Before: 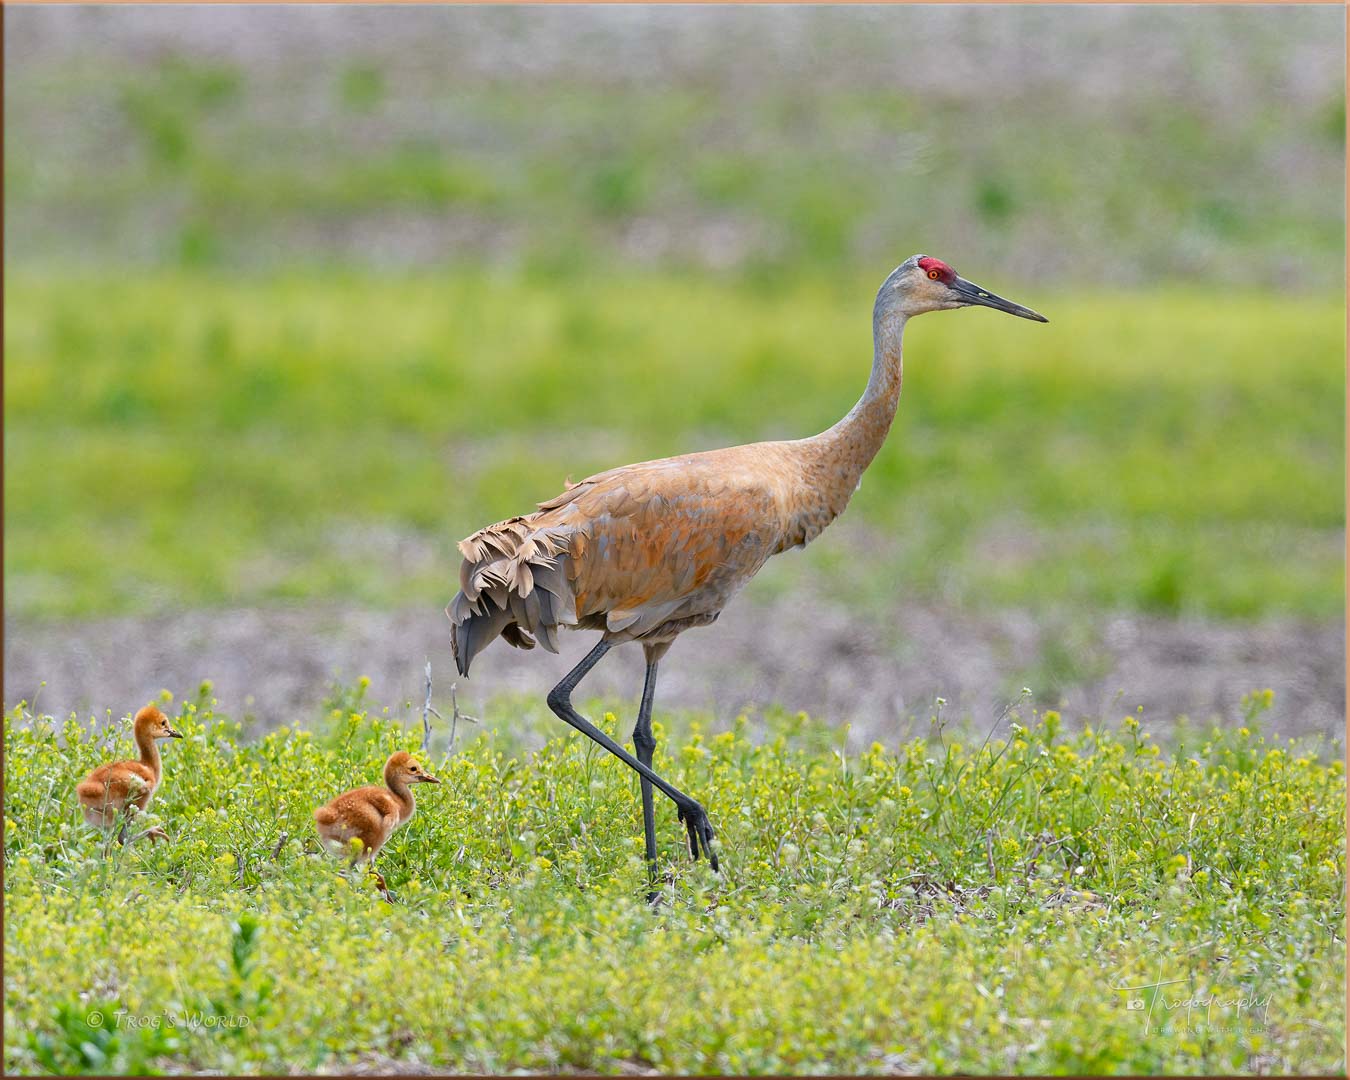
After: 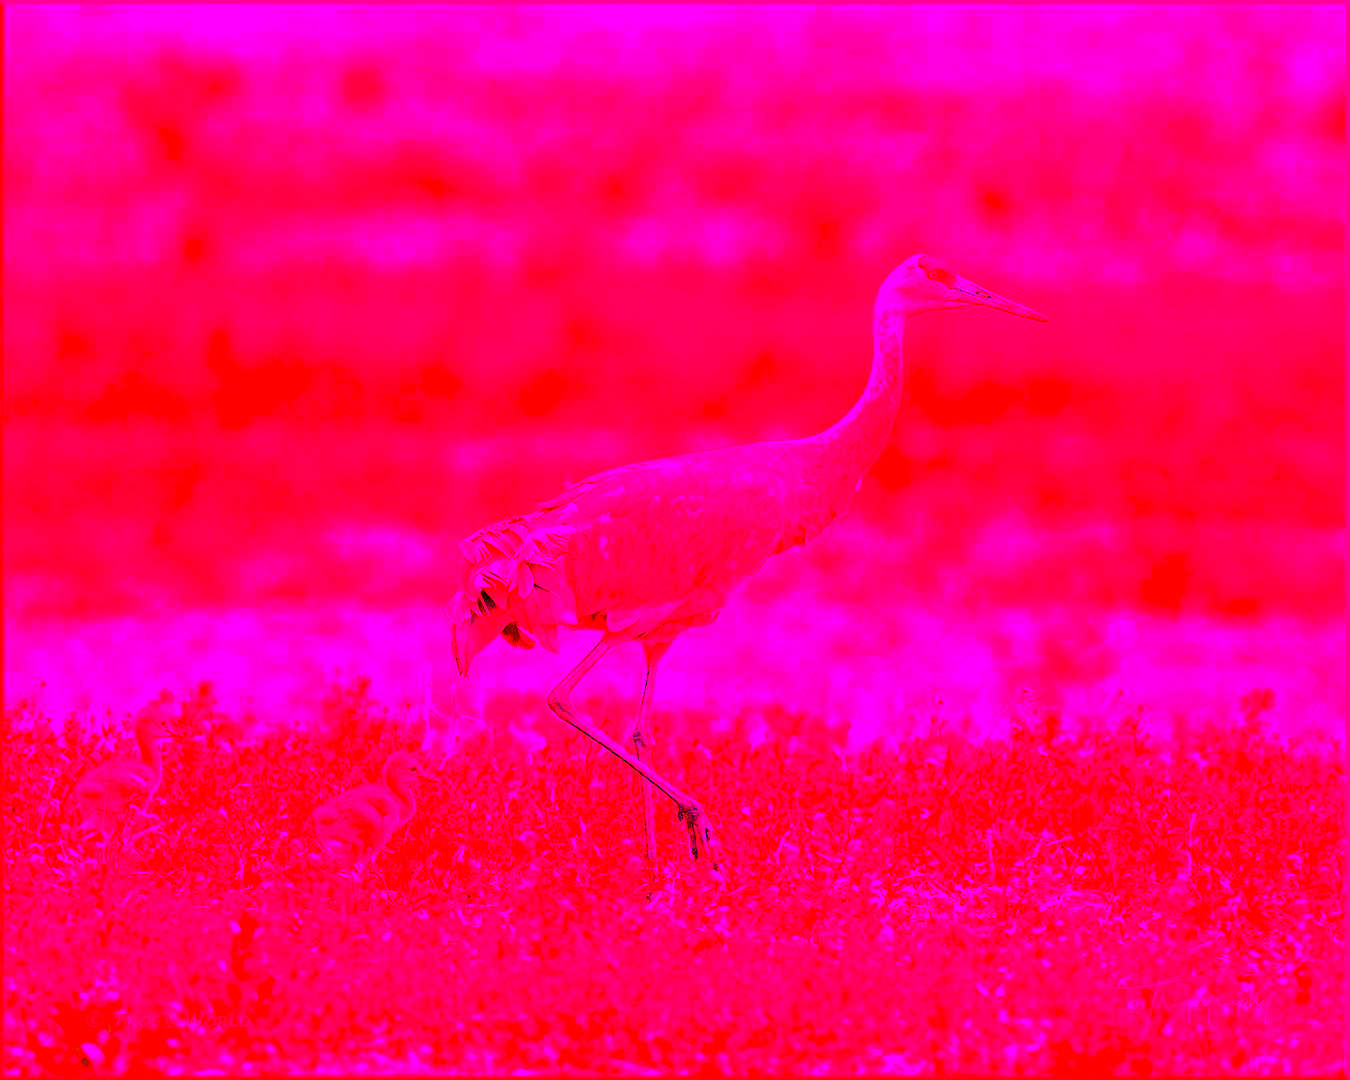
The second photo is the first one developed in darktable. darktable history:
color correction: highlights a* 1.59, highlights b* -1.7, saturation 2.48
white balance: red 4.26, blue 1.802
